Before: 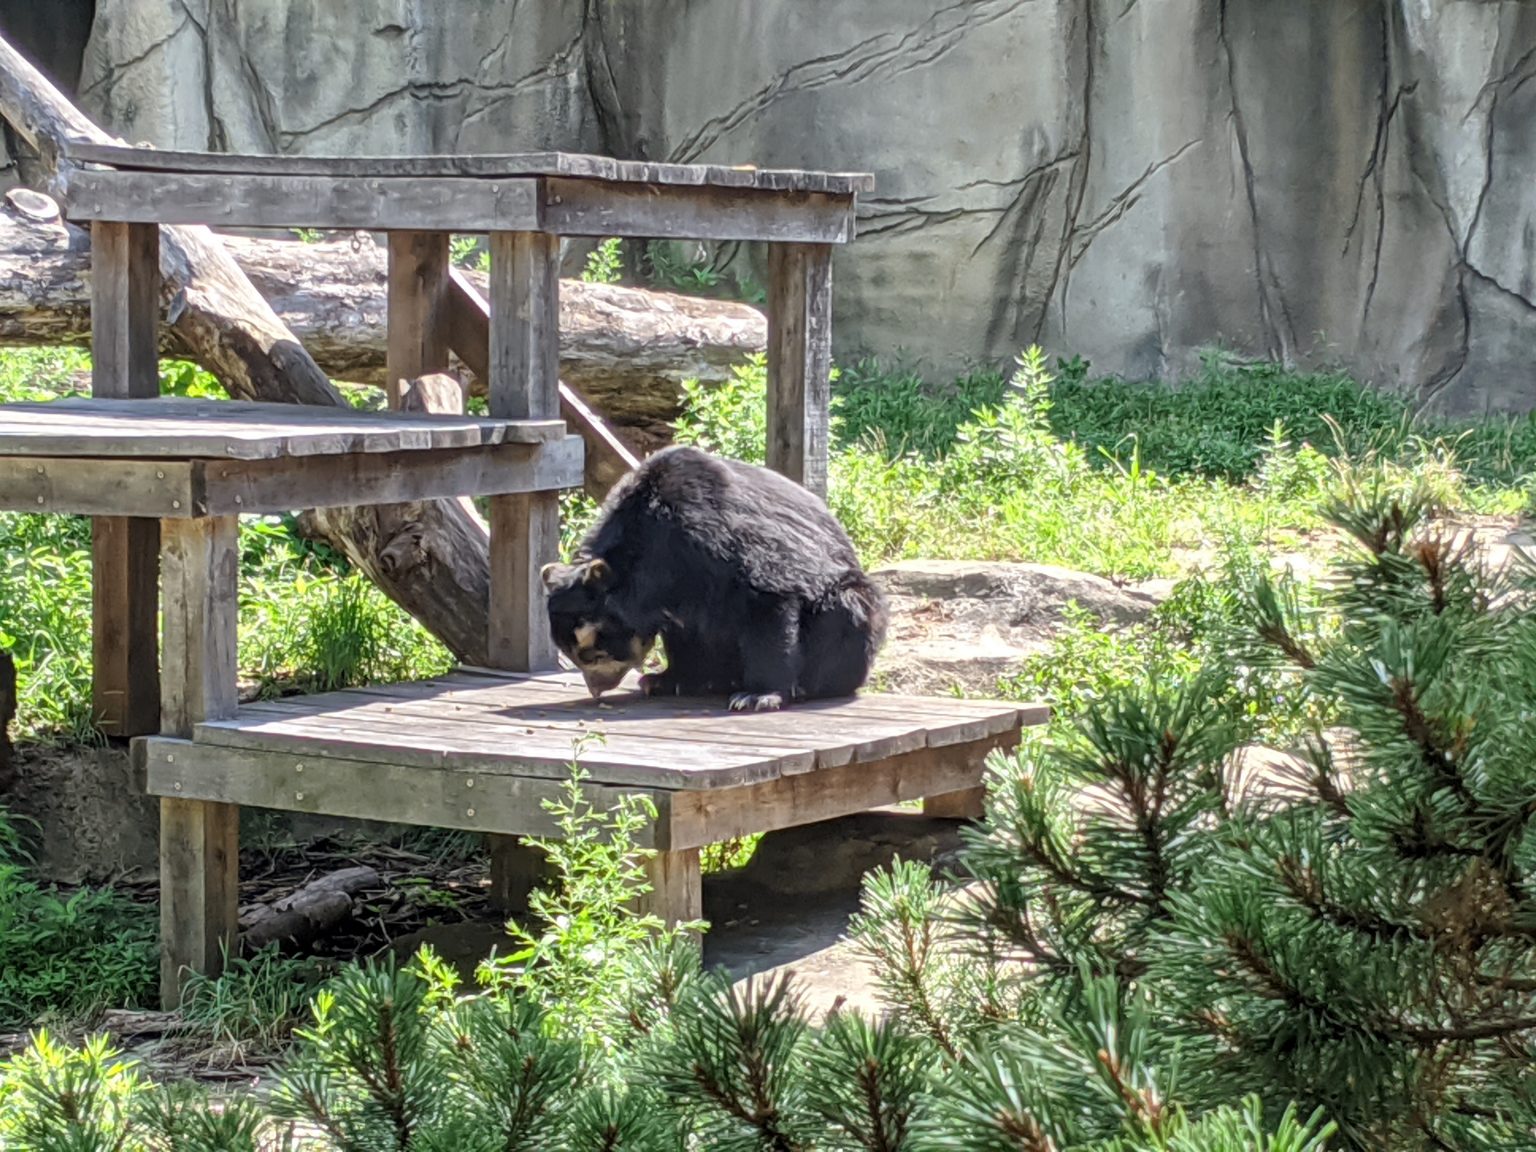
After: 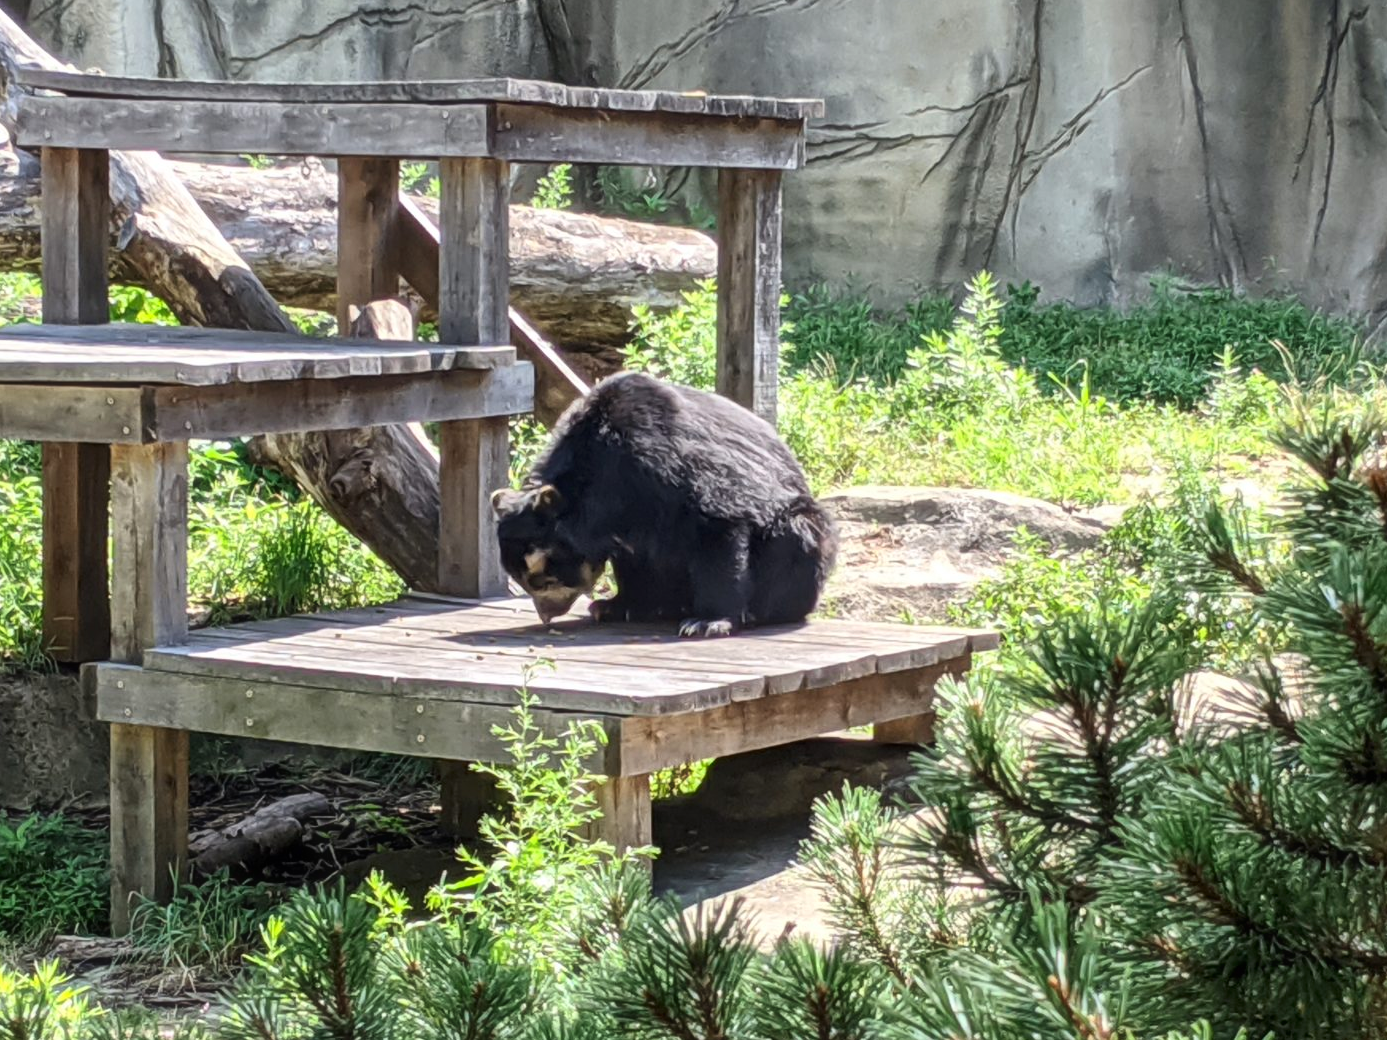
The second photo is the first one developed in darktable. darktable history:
contrast brightness saturation: contrast 0.15, brightness -0.01, saturation 0.1
crop: left 3.305%, top 6.436%, right 6.389%, bottom 3.258%
haze removal: strength -0.05
